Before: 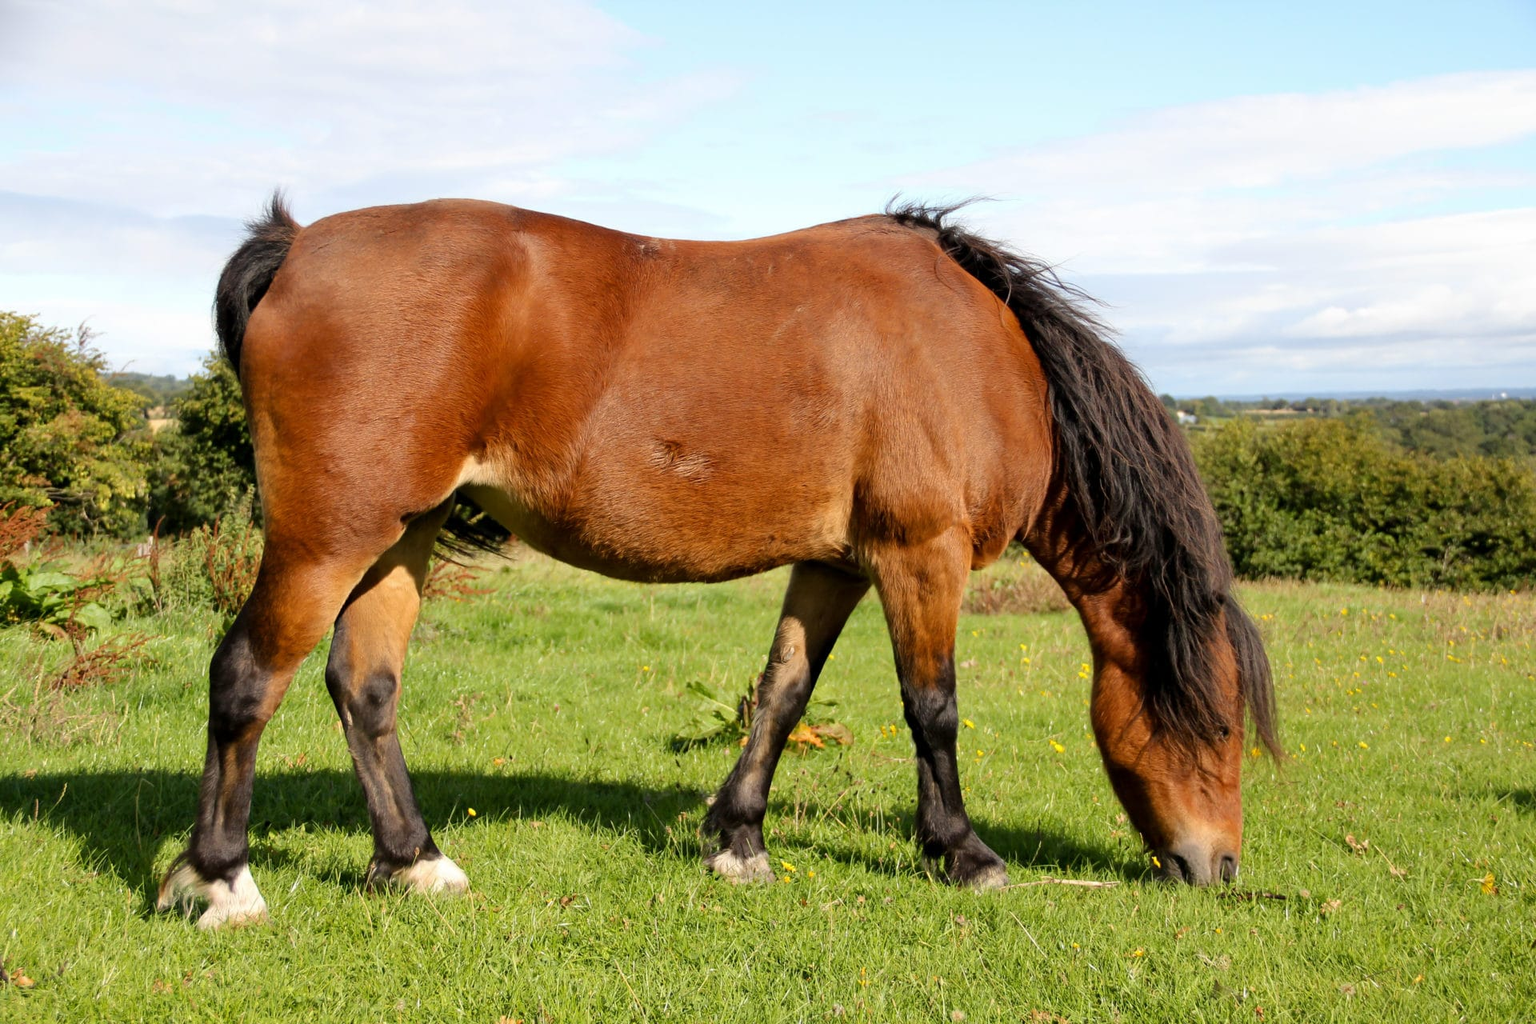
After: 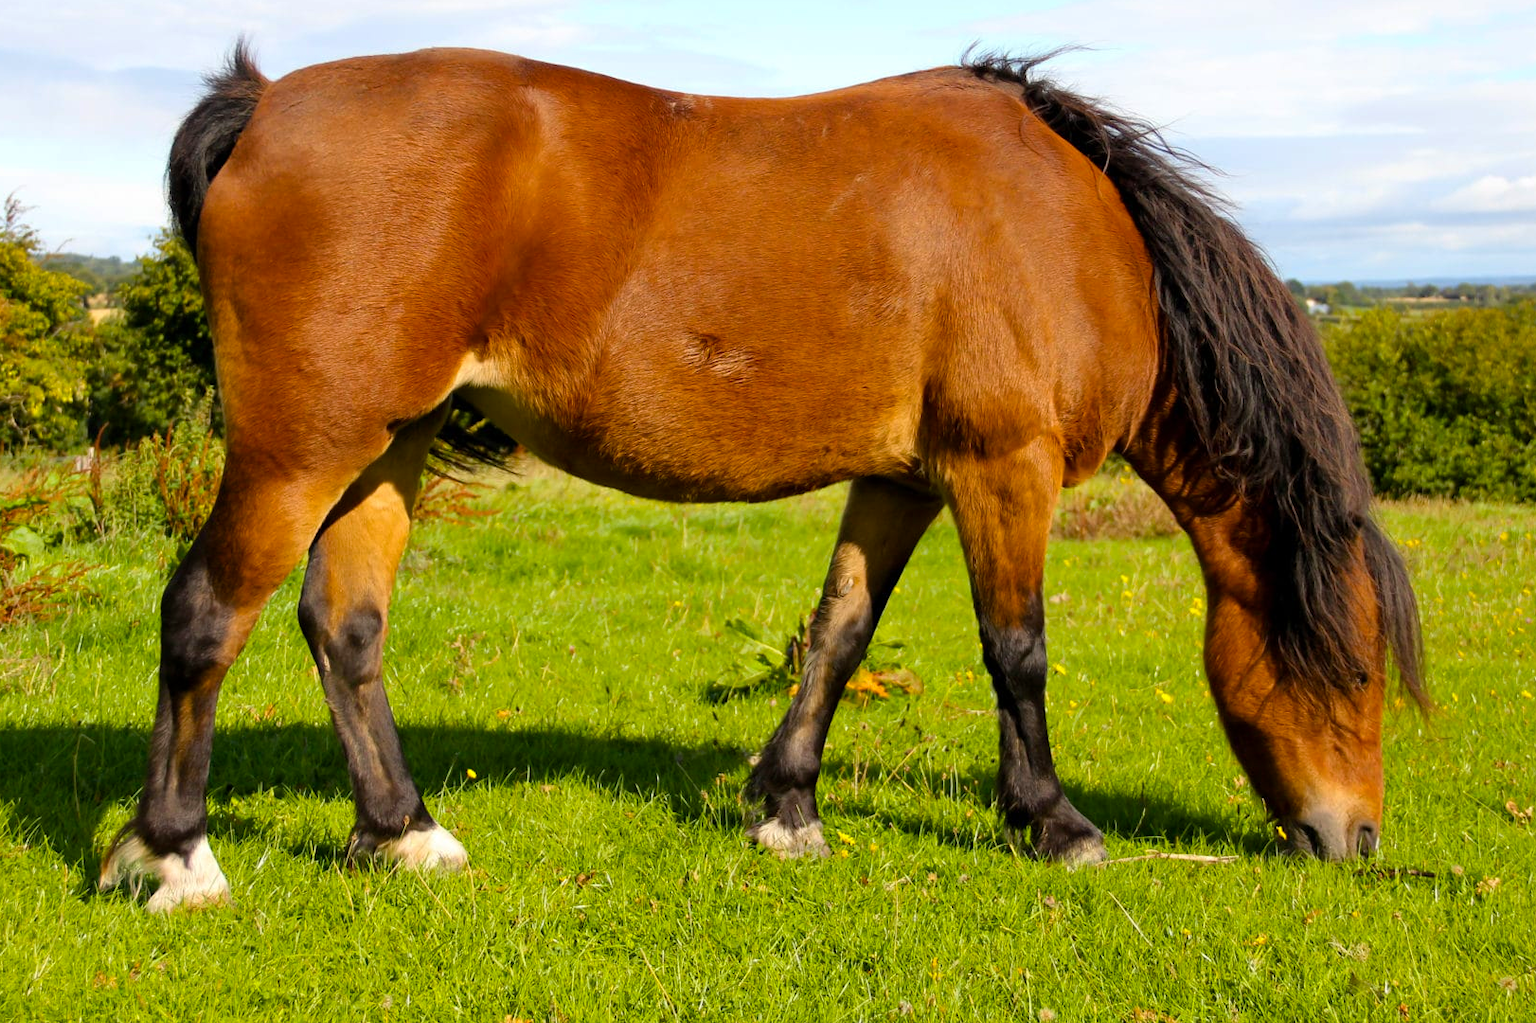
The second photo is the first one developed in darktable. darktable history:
crop and rotate: left 4.842%, top 15.51%, right 10.668%
color balance rgb: linear chroma grading › global chroma 33.4%
base curve: curves: ch0 [(0, 0) (0.303, 0.277) (1, 1)]
